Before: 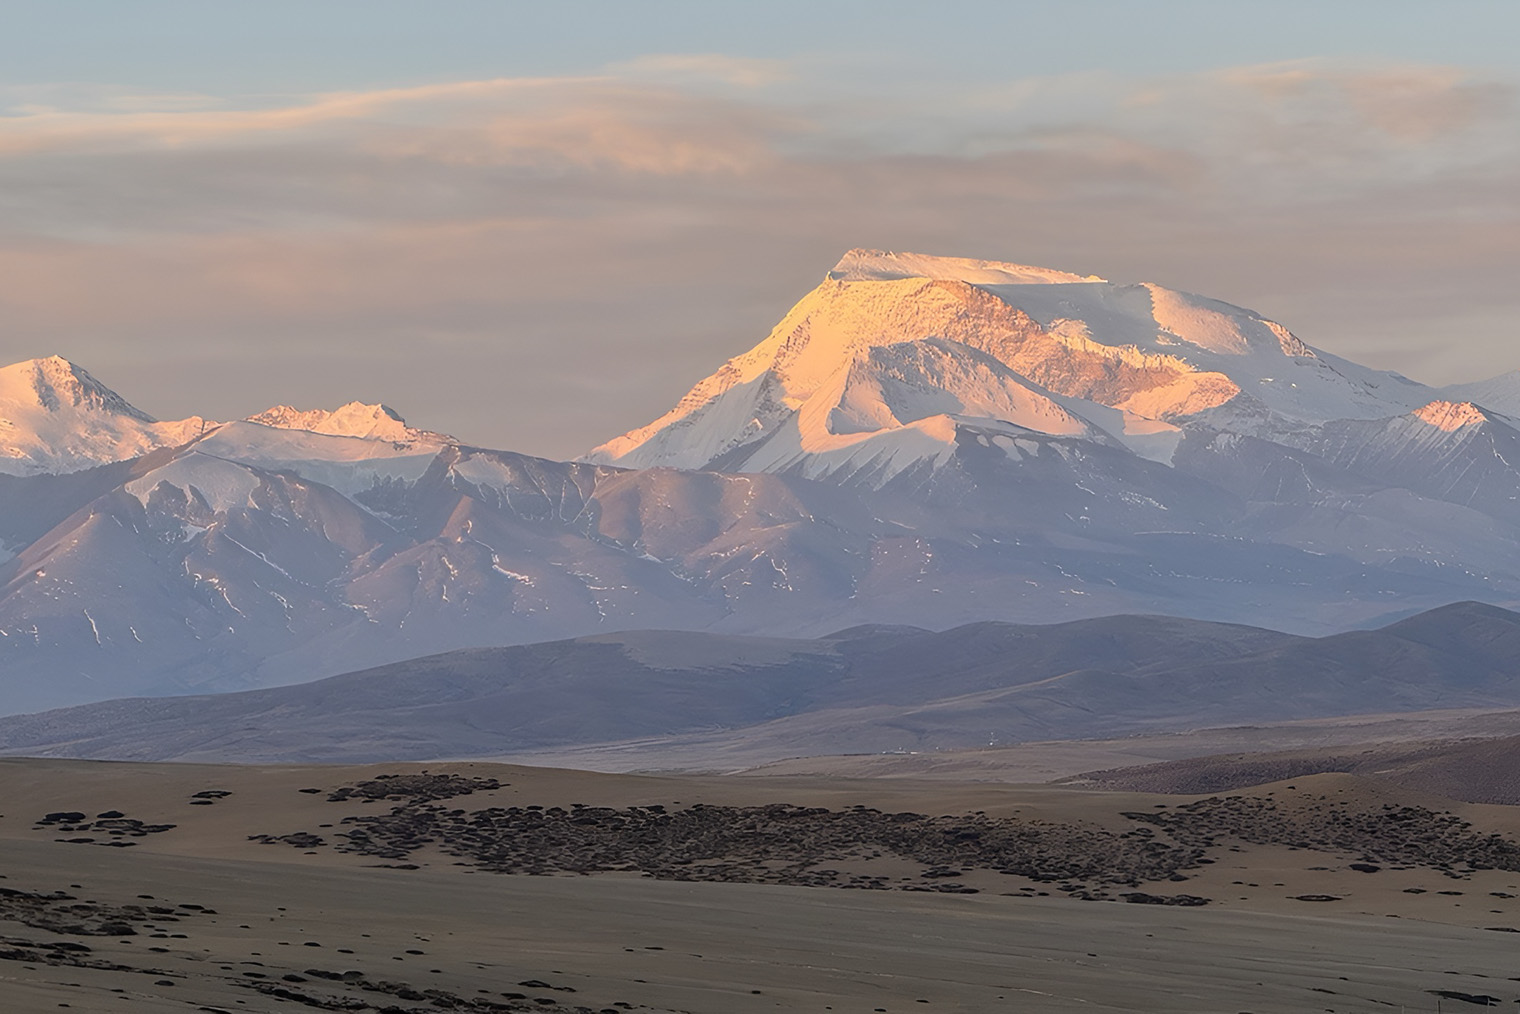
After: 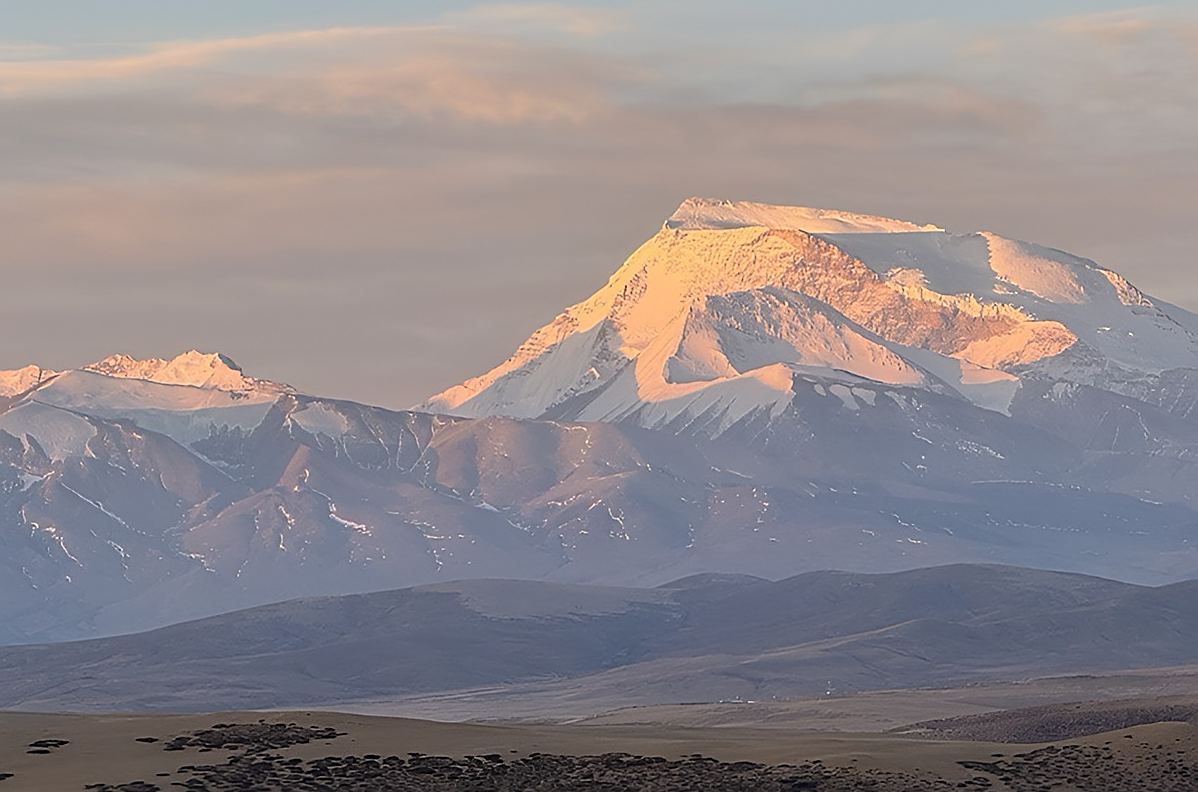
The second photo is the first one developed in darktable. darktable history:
sharpen: on, module defaults
crop and rotate: left 10.77%, top 5.1%, right 10.41%, bottom 16.76%
